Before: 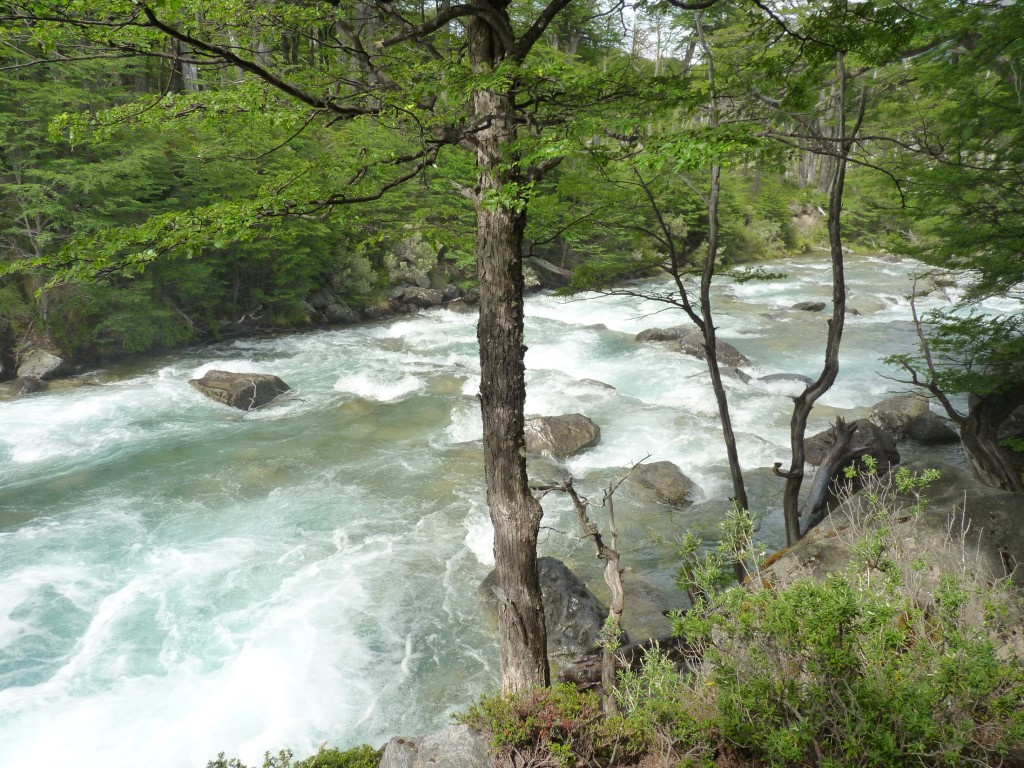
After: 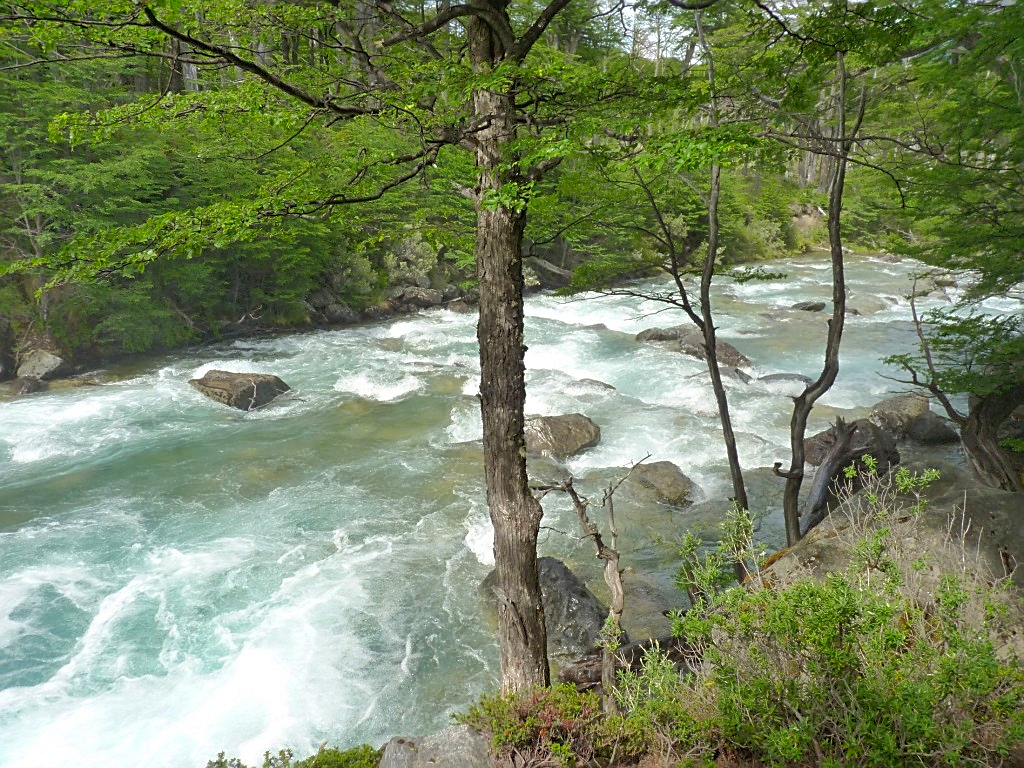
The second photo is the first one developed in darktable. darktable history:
contrast brightness saturation: saturation 0.18
shadows and highlights: on, module defaults
sharpen: on, module defaults
